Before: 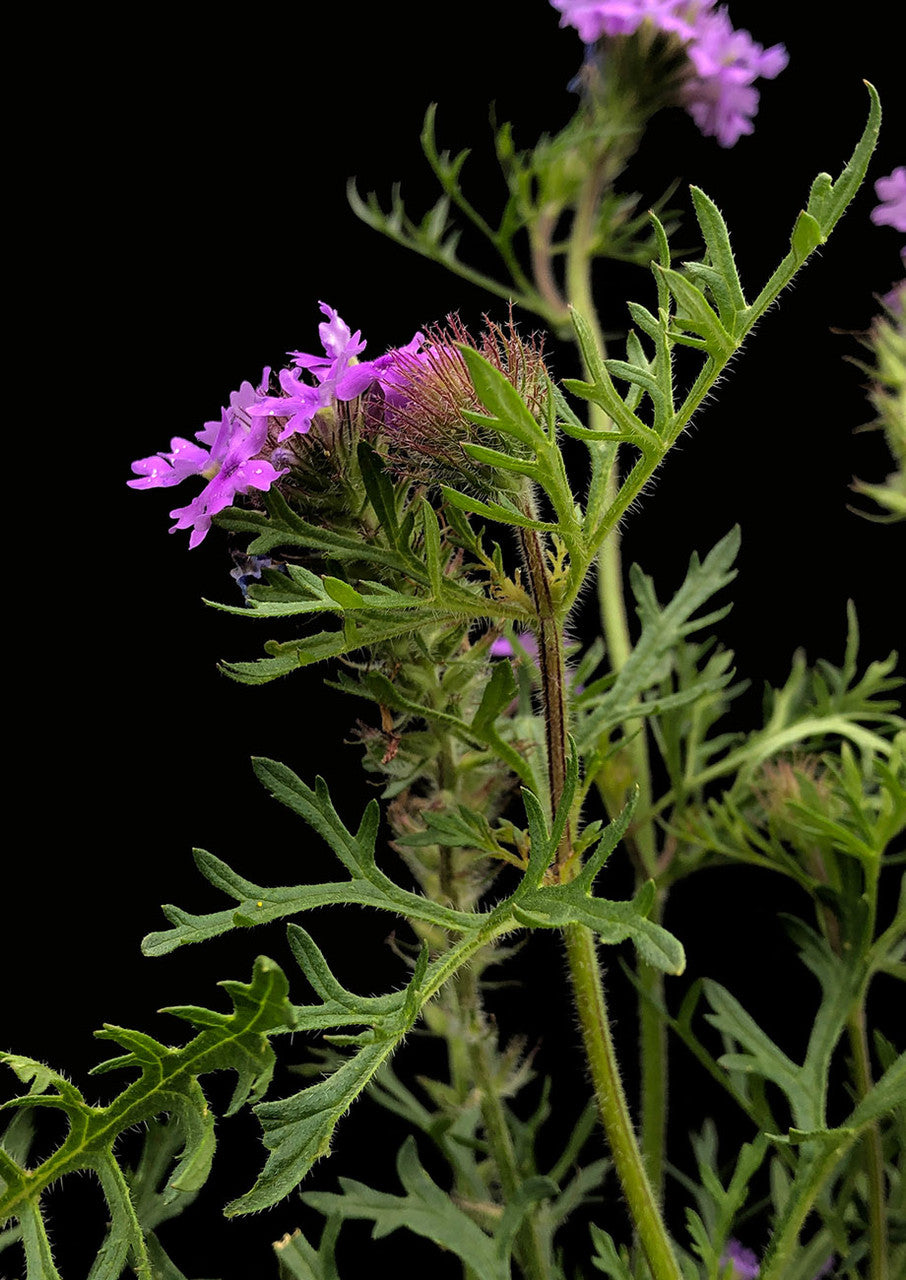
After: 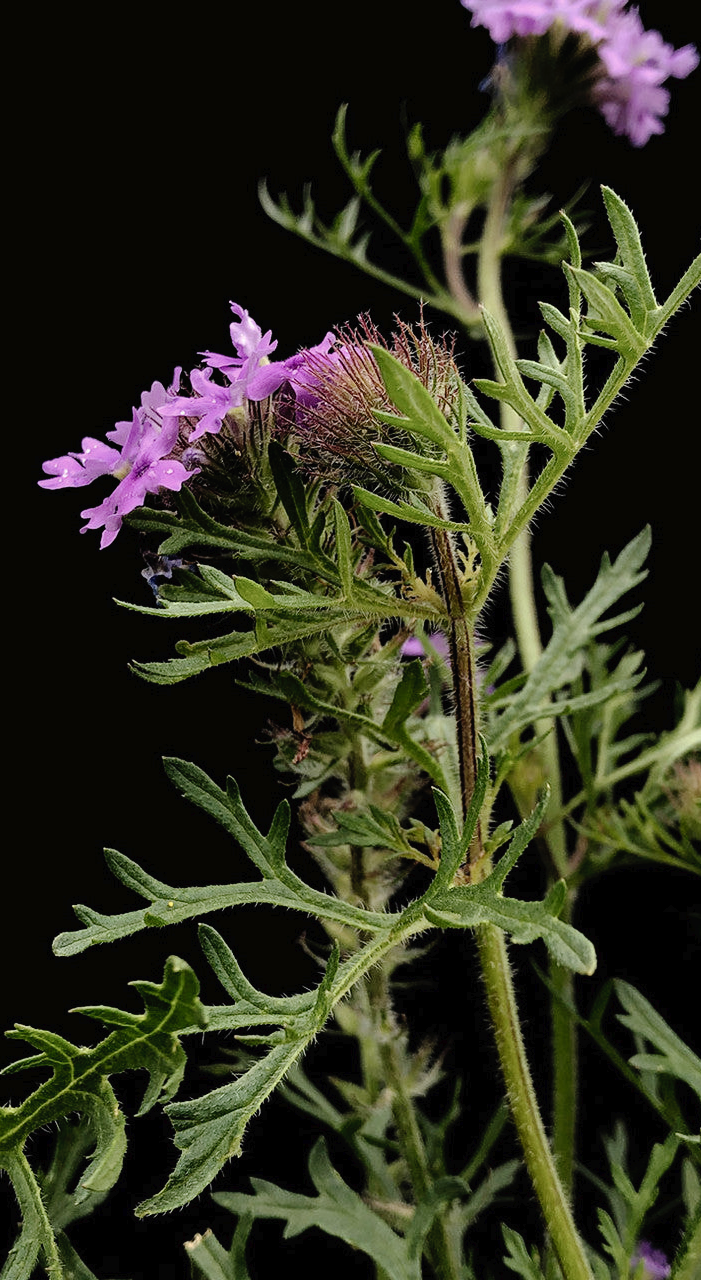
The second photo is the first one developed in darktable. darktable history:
tone curve: curves: ch0 [(0, 0) (0.003, 0.016) (0.011, 0.015) (0.025, 0.017) (0.044, 0.026) (0.069, 0.034) (0.1, 0.043) (0.136, 0.068) (0.177, 0.119) (0.224, 0.175) (0.277, 0.251) (0.335, 0.328) (0.399, 0.415) (0.468, 0.499) (0.543, 0.58) (0.623, 0.659) (0.709, 0.731) (0.801, 0.807) (0.898, 0.895) (1, 1)], preserve colors none
contrast brightness saturation: contrast 0.1, saturation -0.3
crop: left 9.88%, right 12.664%
